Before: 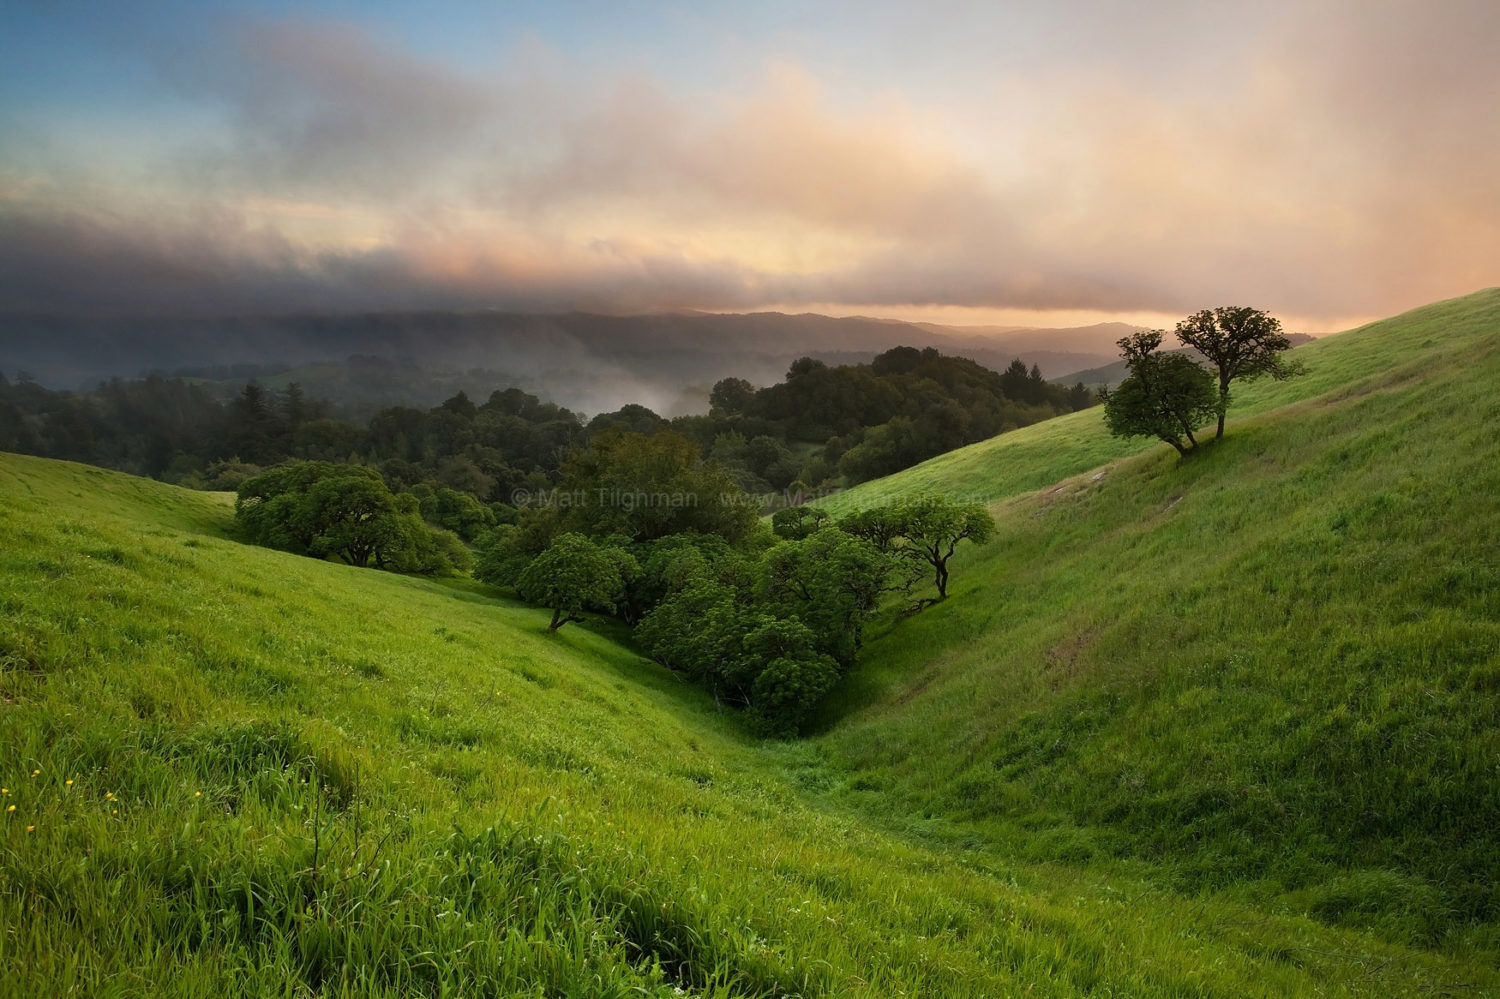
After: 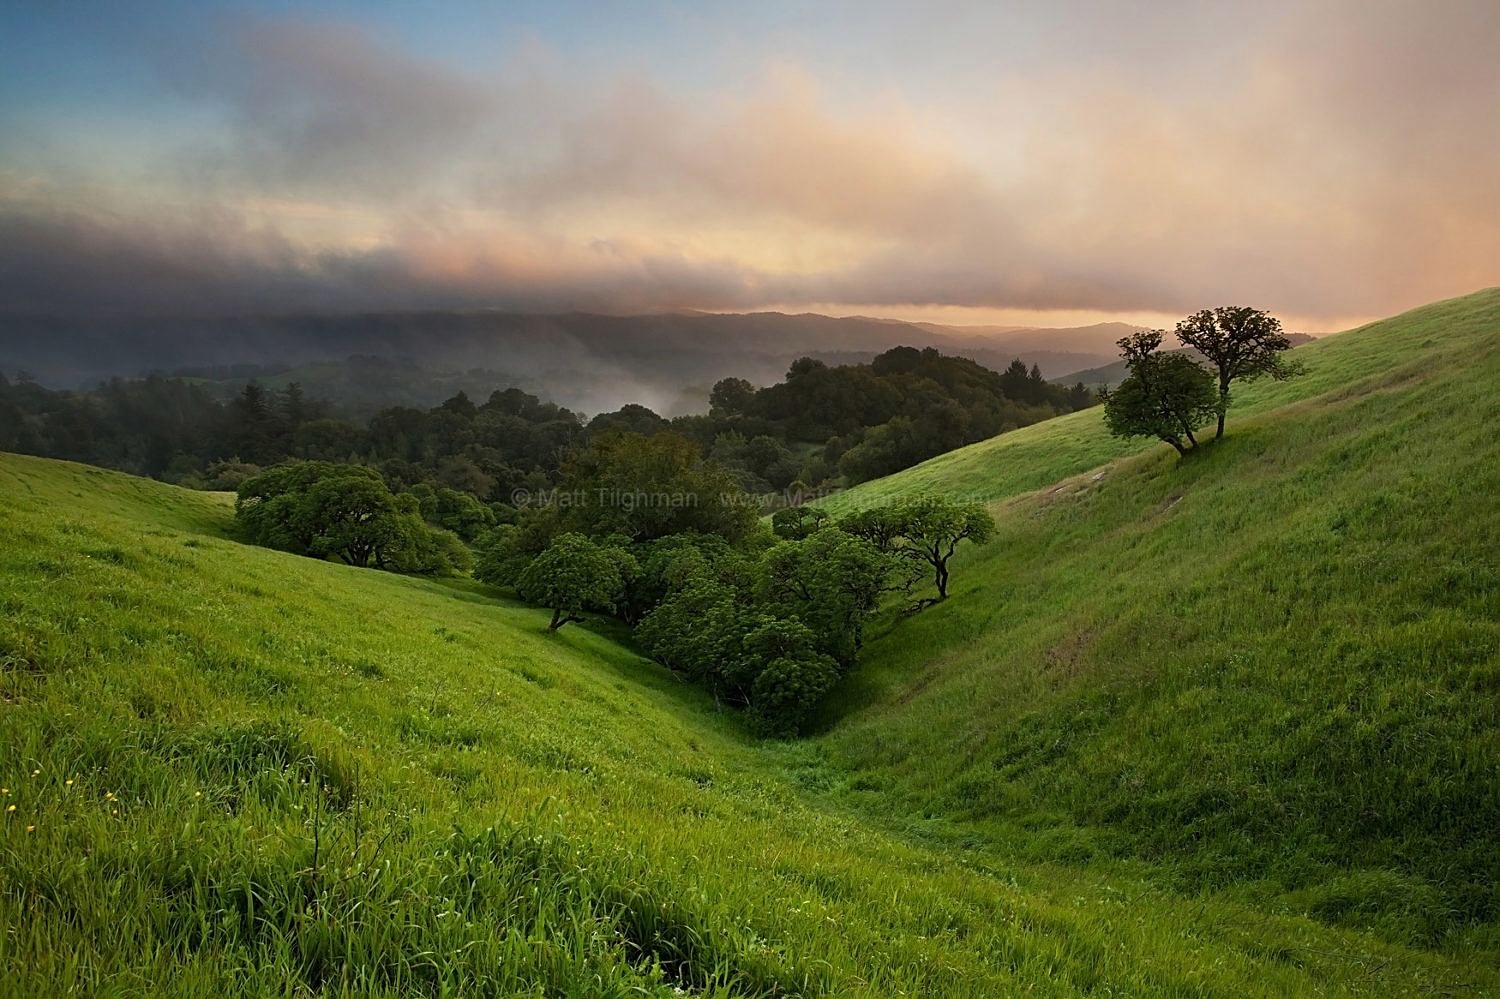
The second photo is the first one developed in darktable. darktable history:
exposure: exposure -0.157 EV, compensate highlight preservation false
sharpen: on, module defaults
